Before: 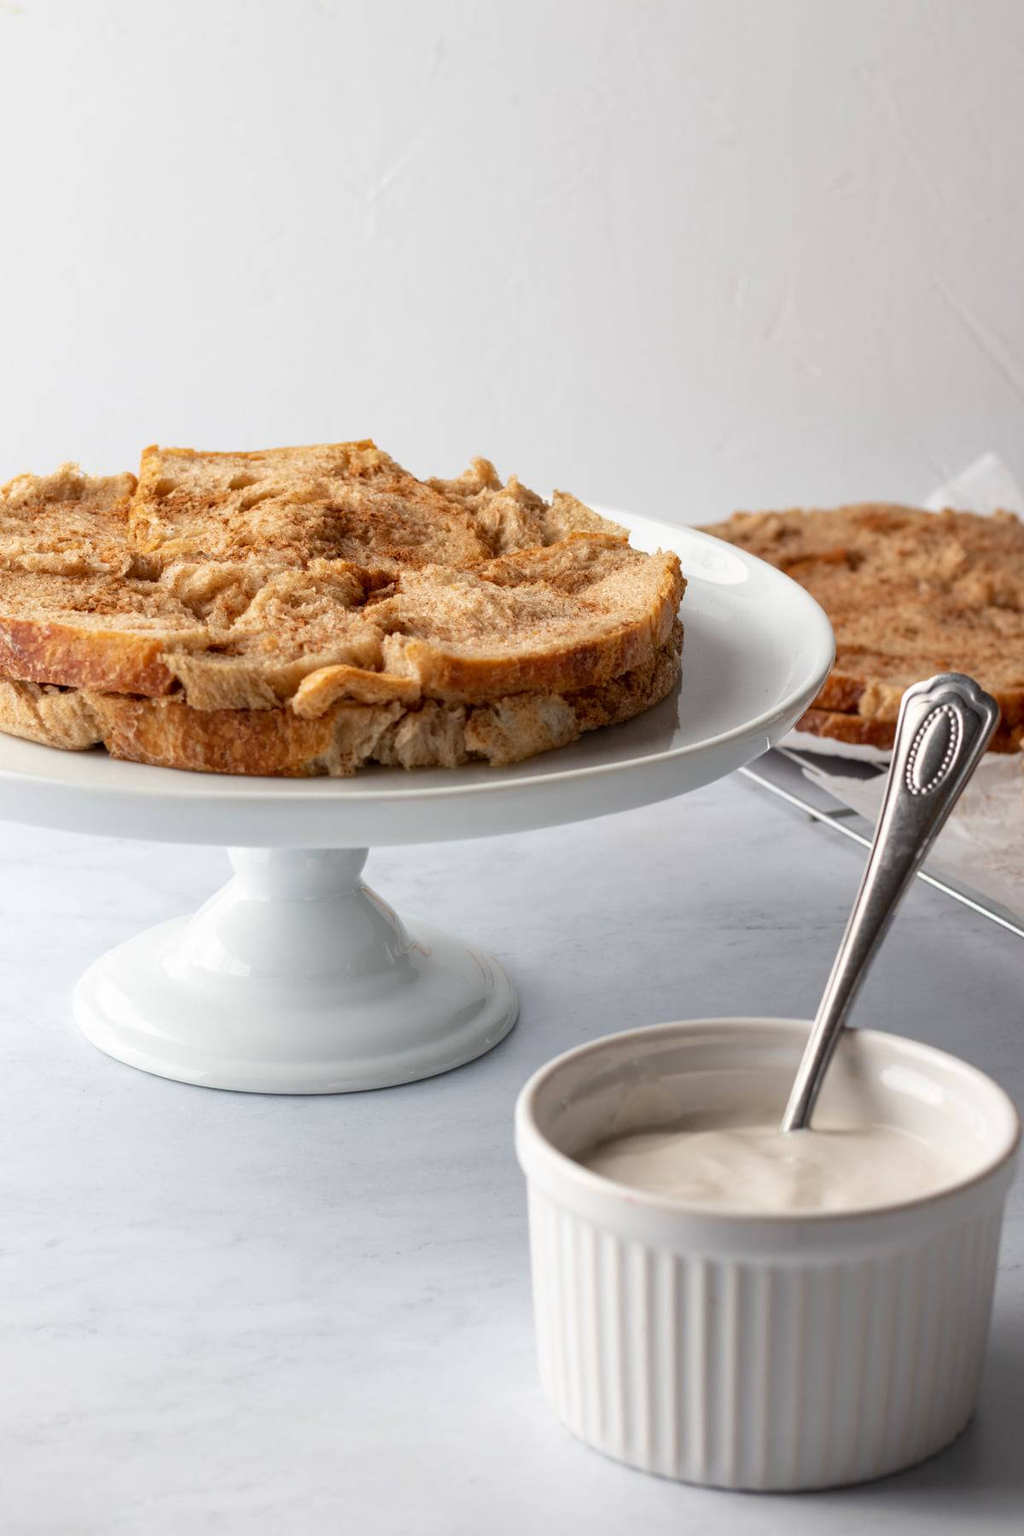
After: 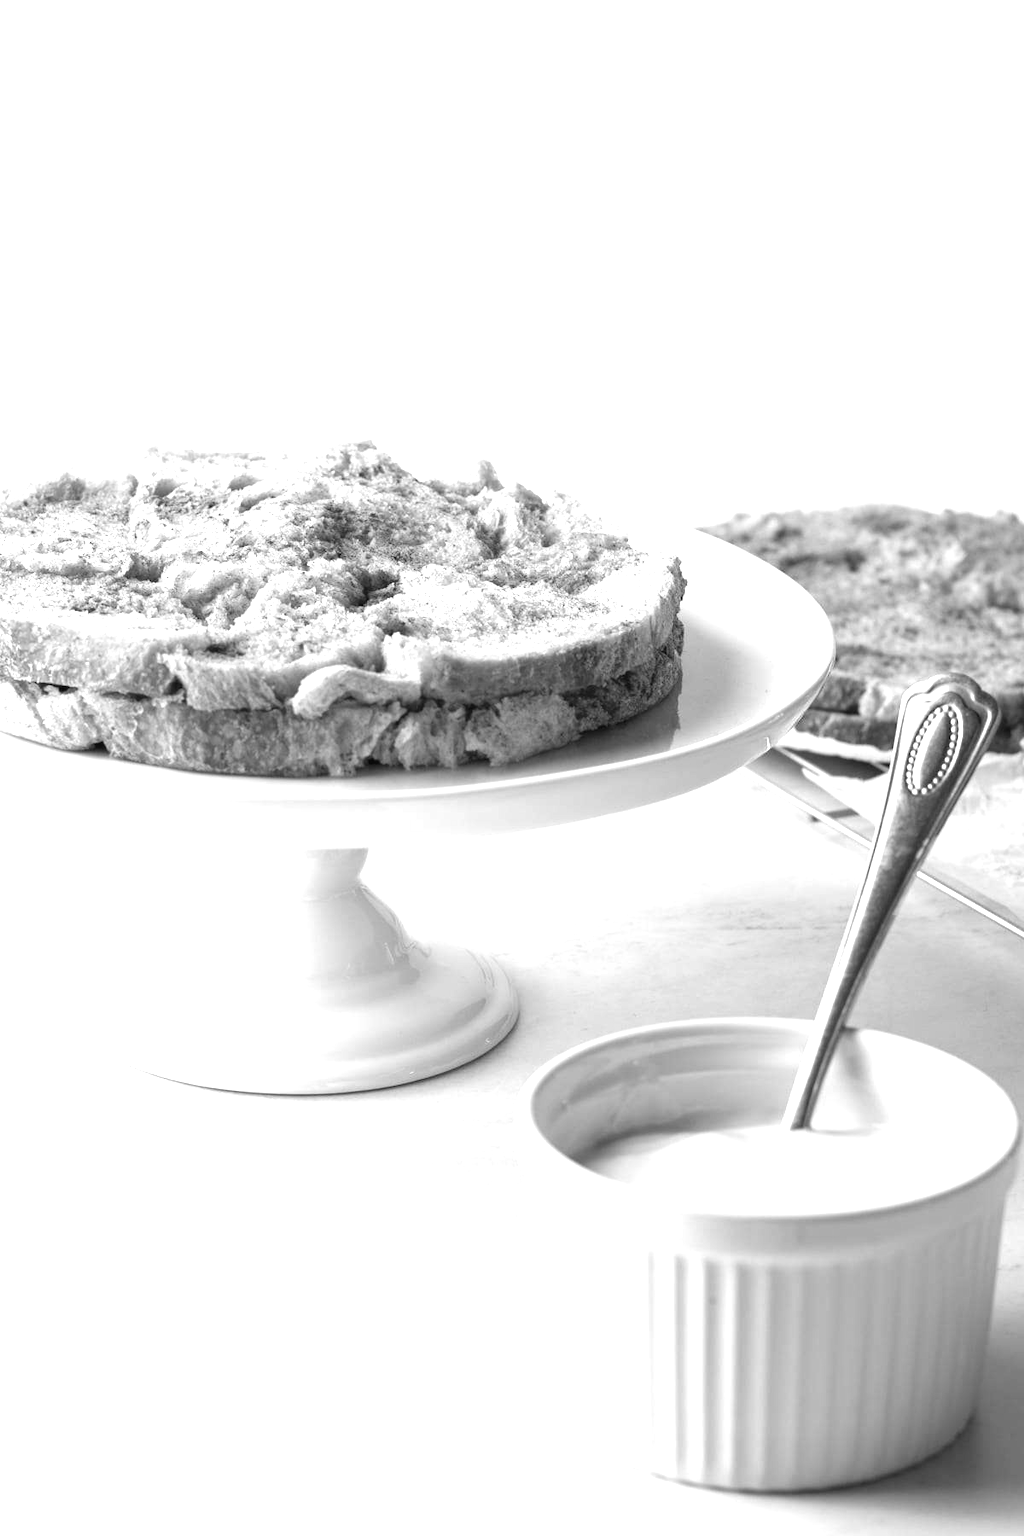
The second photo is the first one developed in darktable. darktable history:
monochrome: on, module defaults
exposure: black level correction 0, exposure 1.2 EV, compensate exposure bias true, compensate highlight preservation false
color correction: saturation 0.2
